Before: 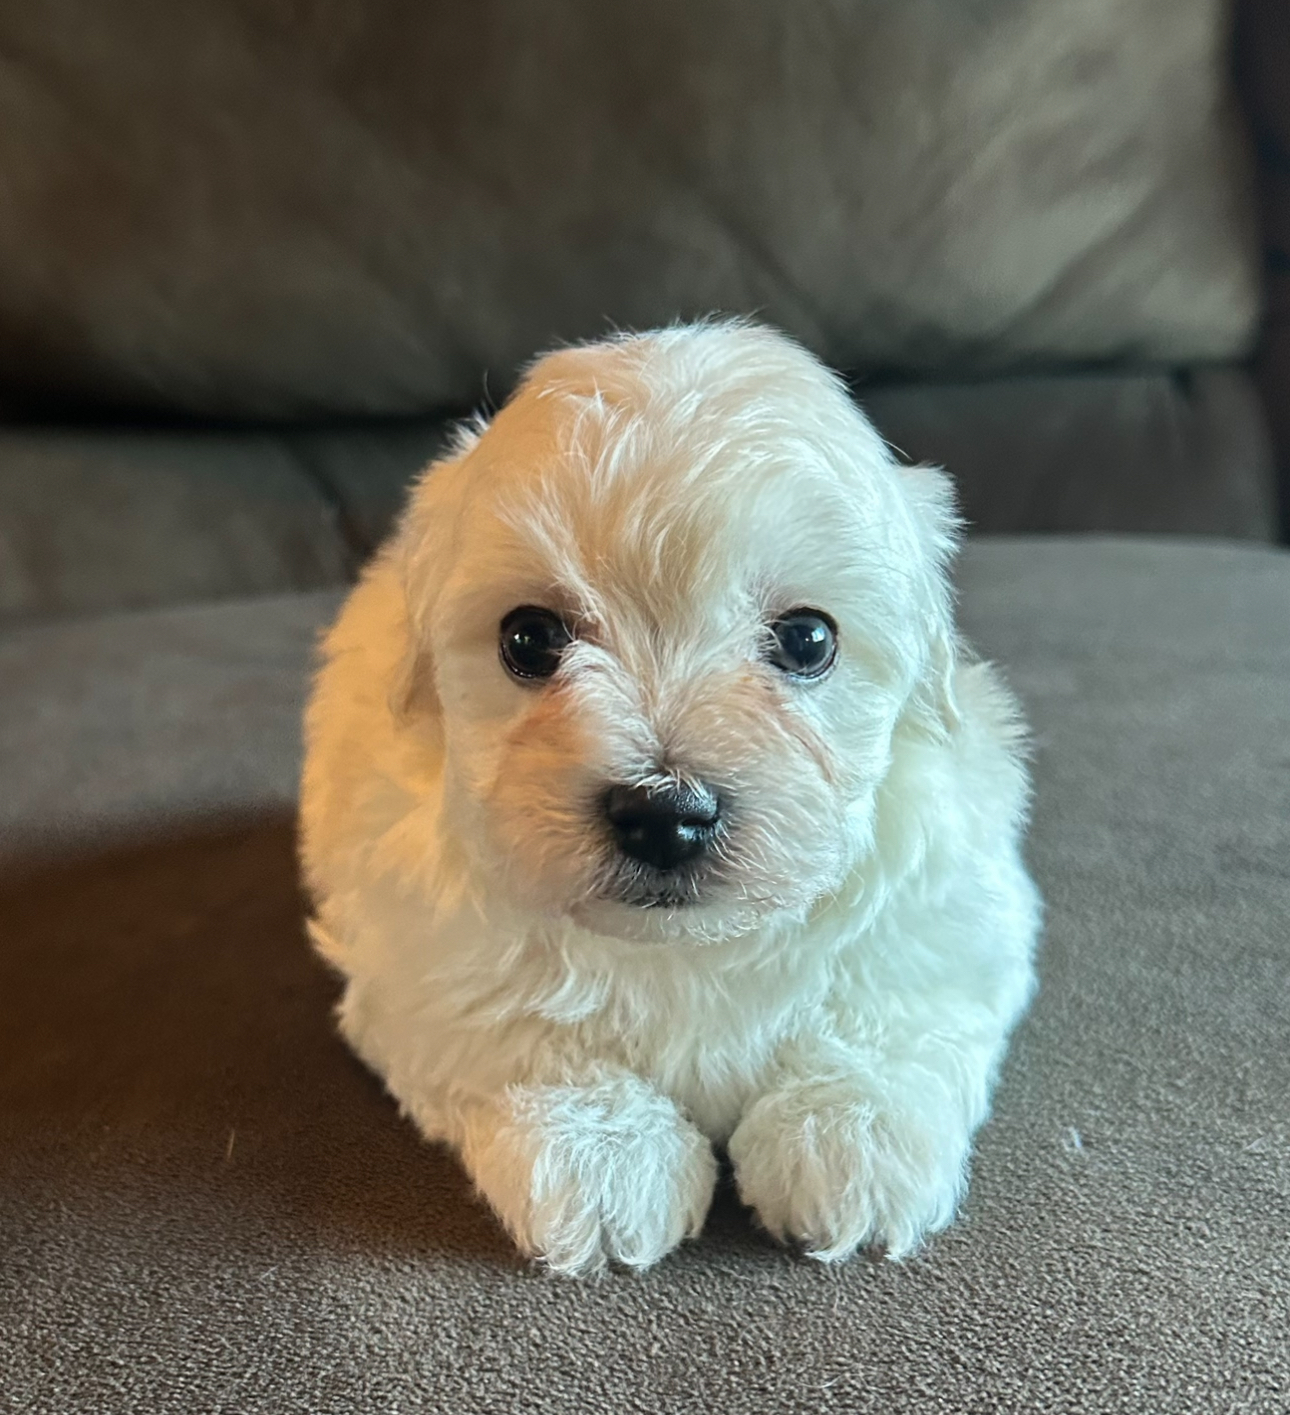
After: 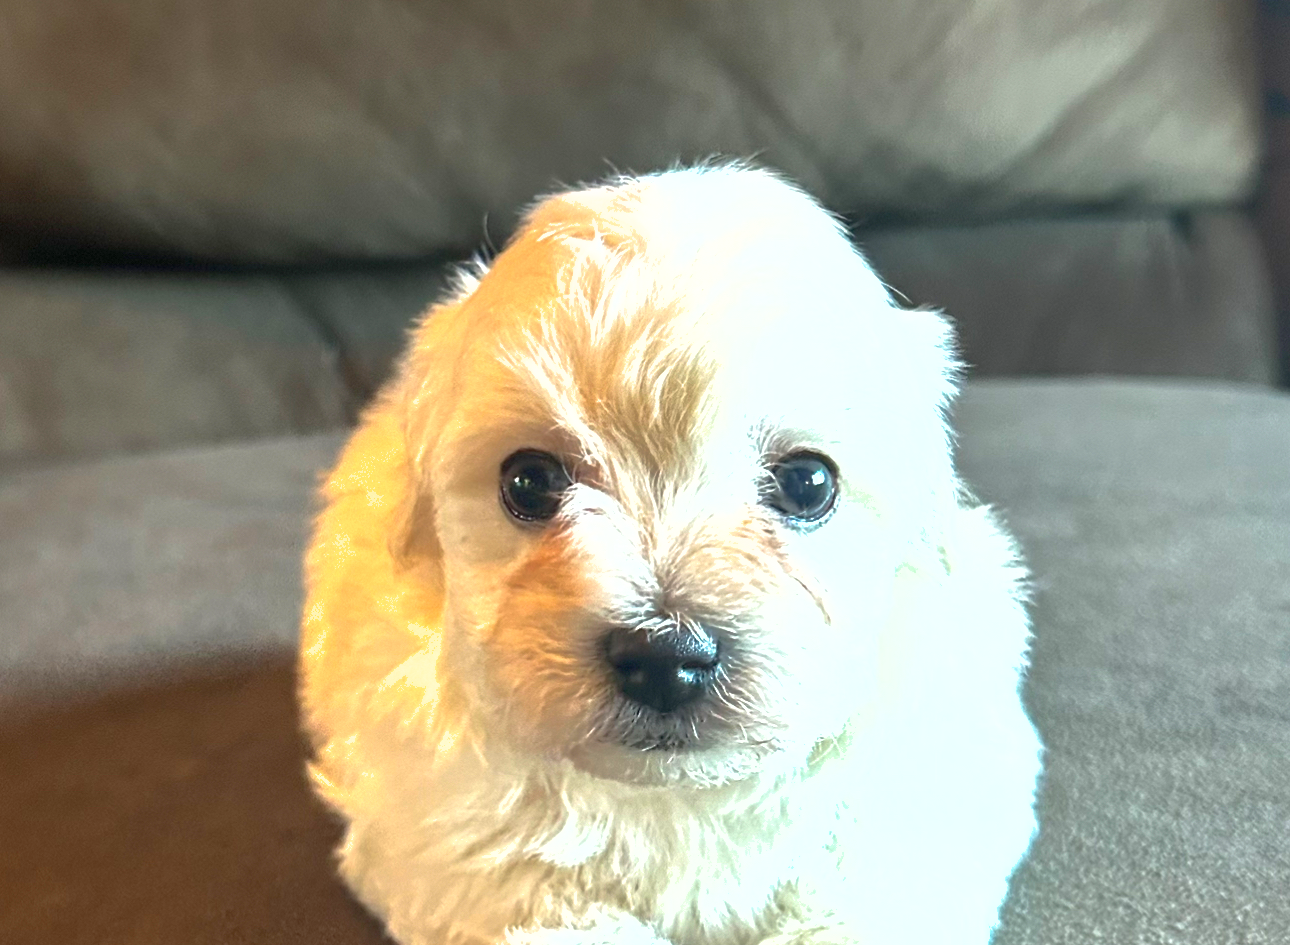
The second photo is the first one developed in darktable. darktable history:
crop: top 11.141%, bottom 22.034%
exposure: black level correction 0, exposure 1.105 EV, compensate exposure bias true, compensate highlight preservation false
shadows and highlights: on, module defaults
